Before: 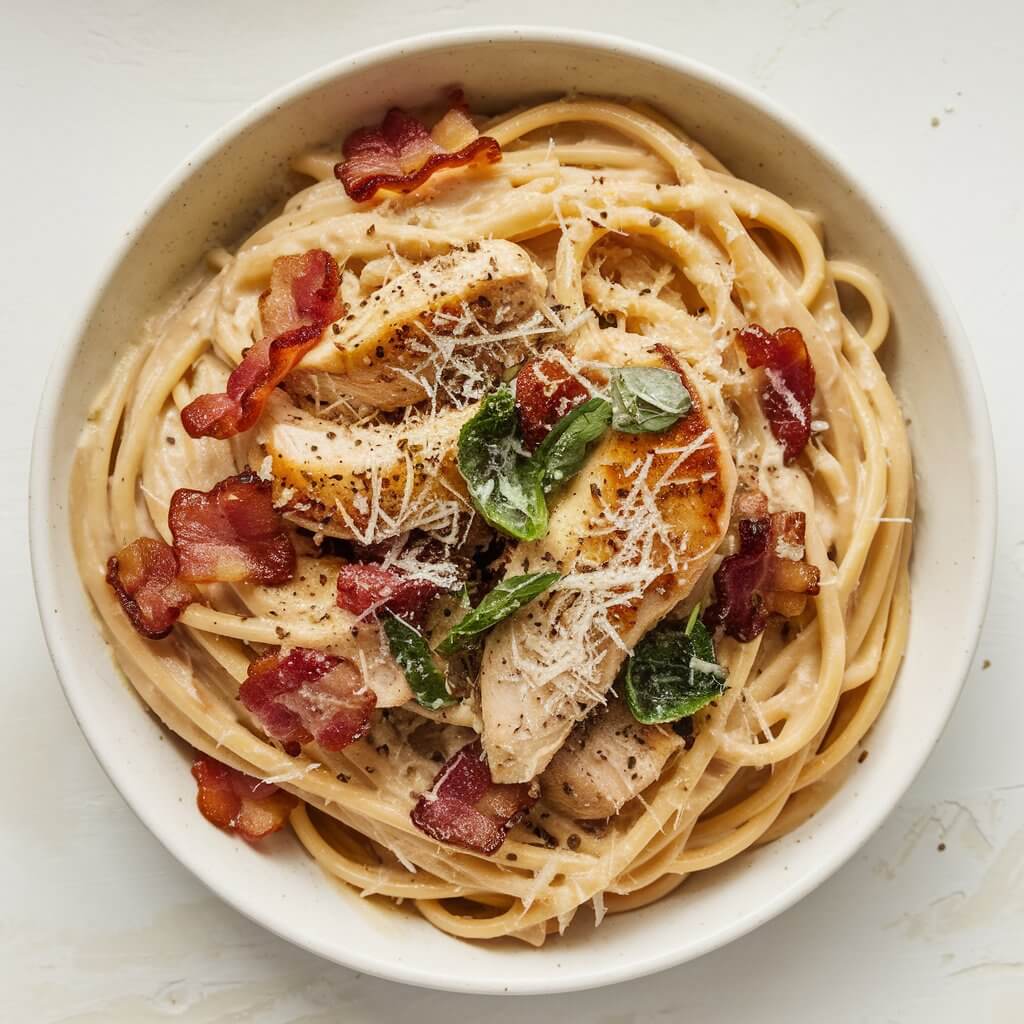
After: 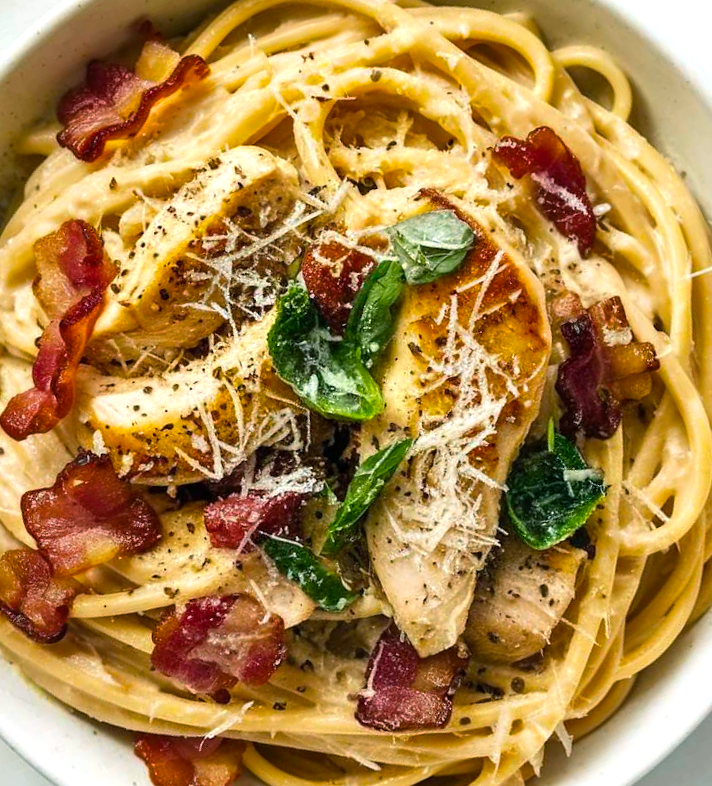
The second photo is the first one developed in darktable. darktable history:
crop and rotate: angle 20.57°, left 6.747%, right 3.662%, bottom 1.1%
color balance rgb: power › luminance -7.975%, power › chroma 2.249%, power › hue 219.45°, perceptual saturation grading › global saturation 19.951%, perceptual brilliance grading › global brilliance 12.271%, global vibrance 33.419%
base curve: curves: ch0 [(0, 0) (0.303, 0.277) (1, 1)], preserve colors none
